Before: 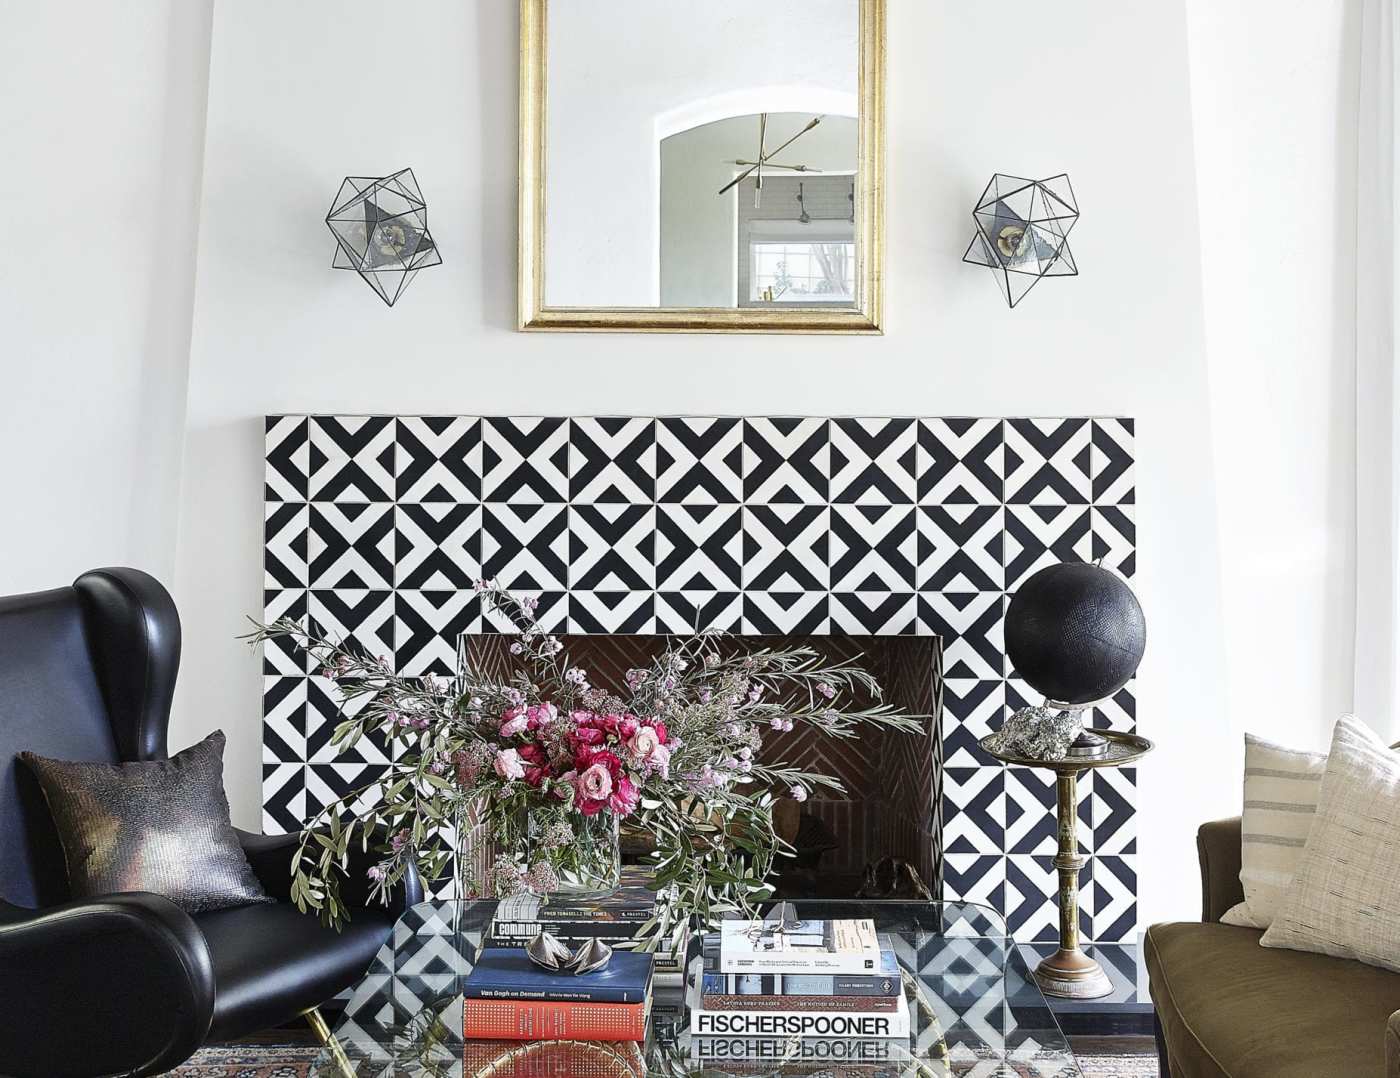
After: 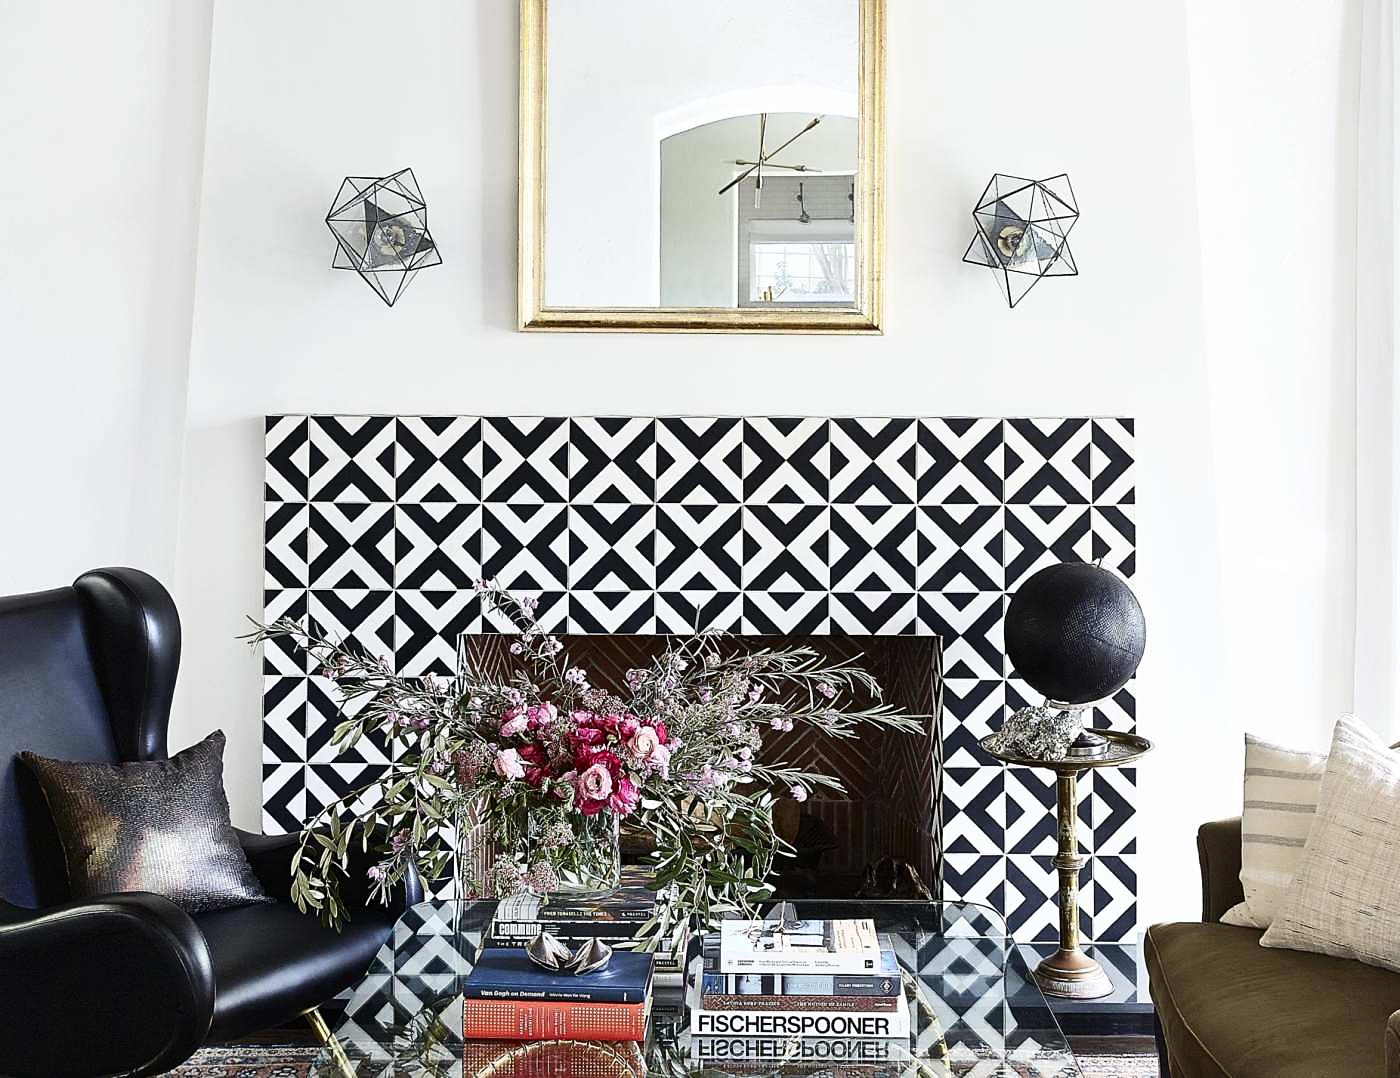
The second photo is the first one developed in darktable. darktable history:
contrast brightness saturation: contrast 0.217
sharpen: radius 1.599, amount 0.372, threshold 1.308
